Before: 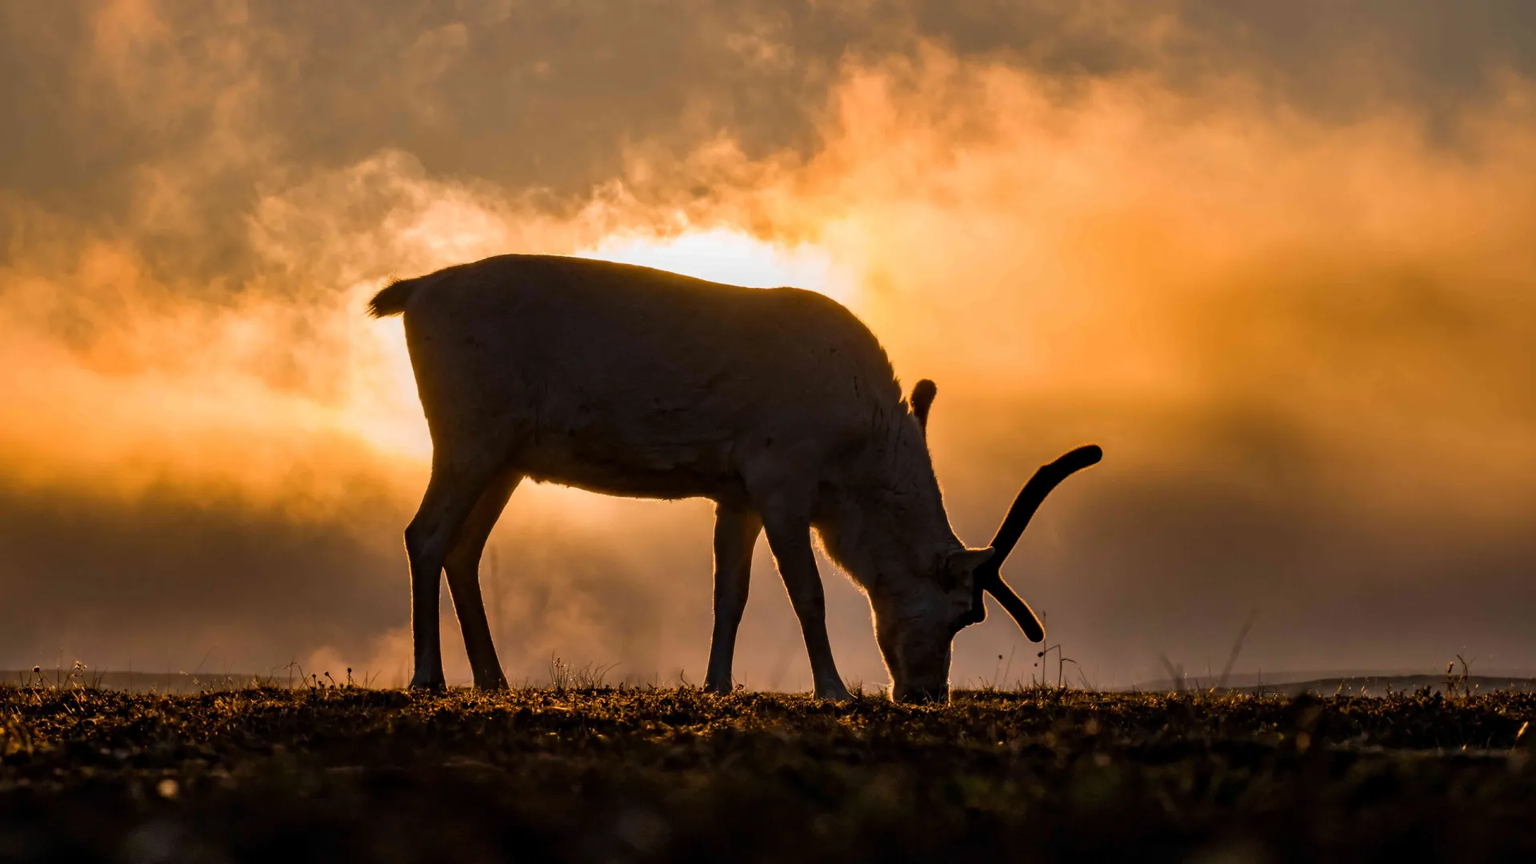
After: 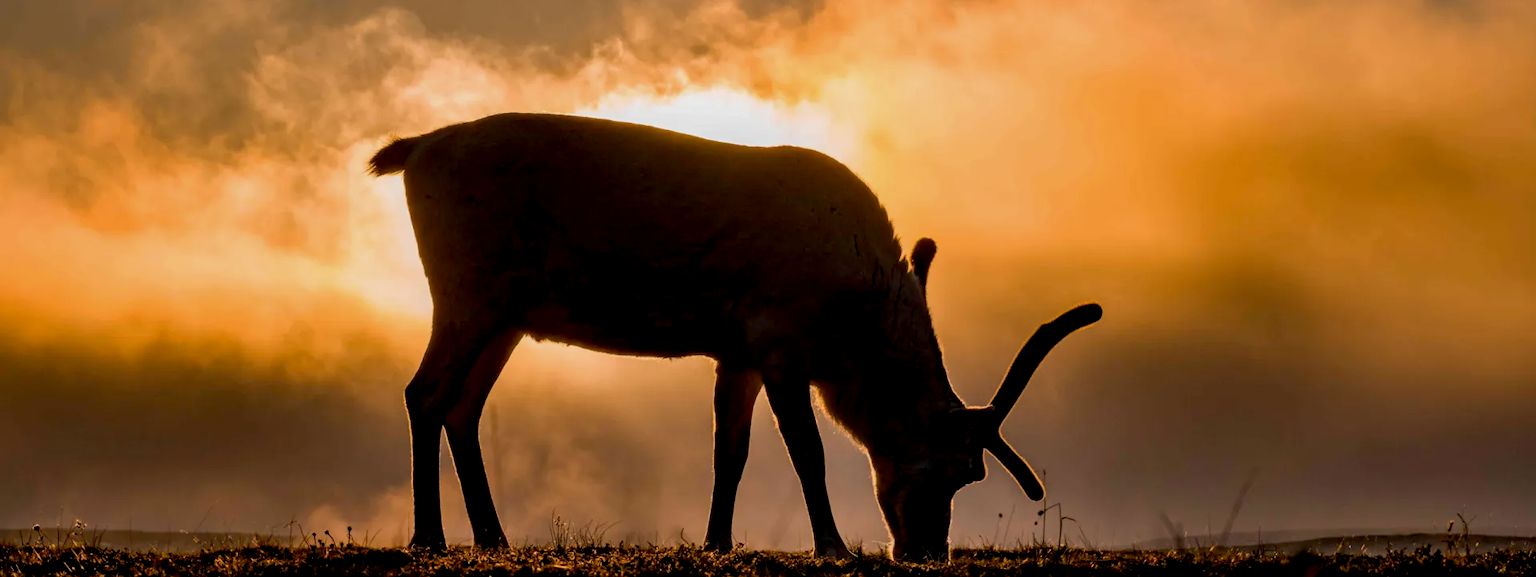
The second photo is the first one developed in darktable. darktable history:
crop: top 16.421%, bottom 16.705%
exposure: black level correction 0.009, exposure -0.163 EV, compensate highlight preservation false
